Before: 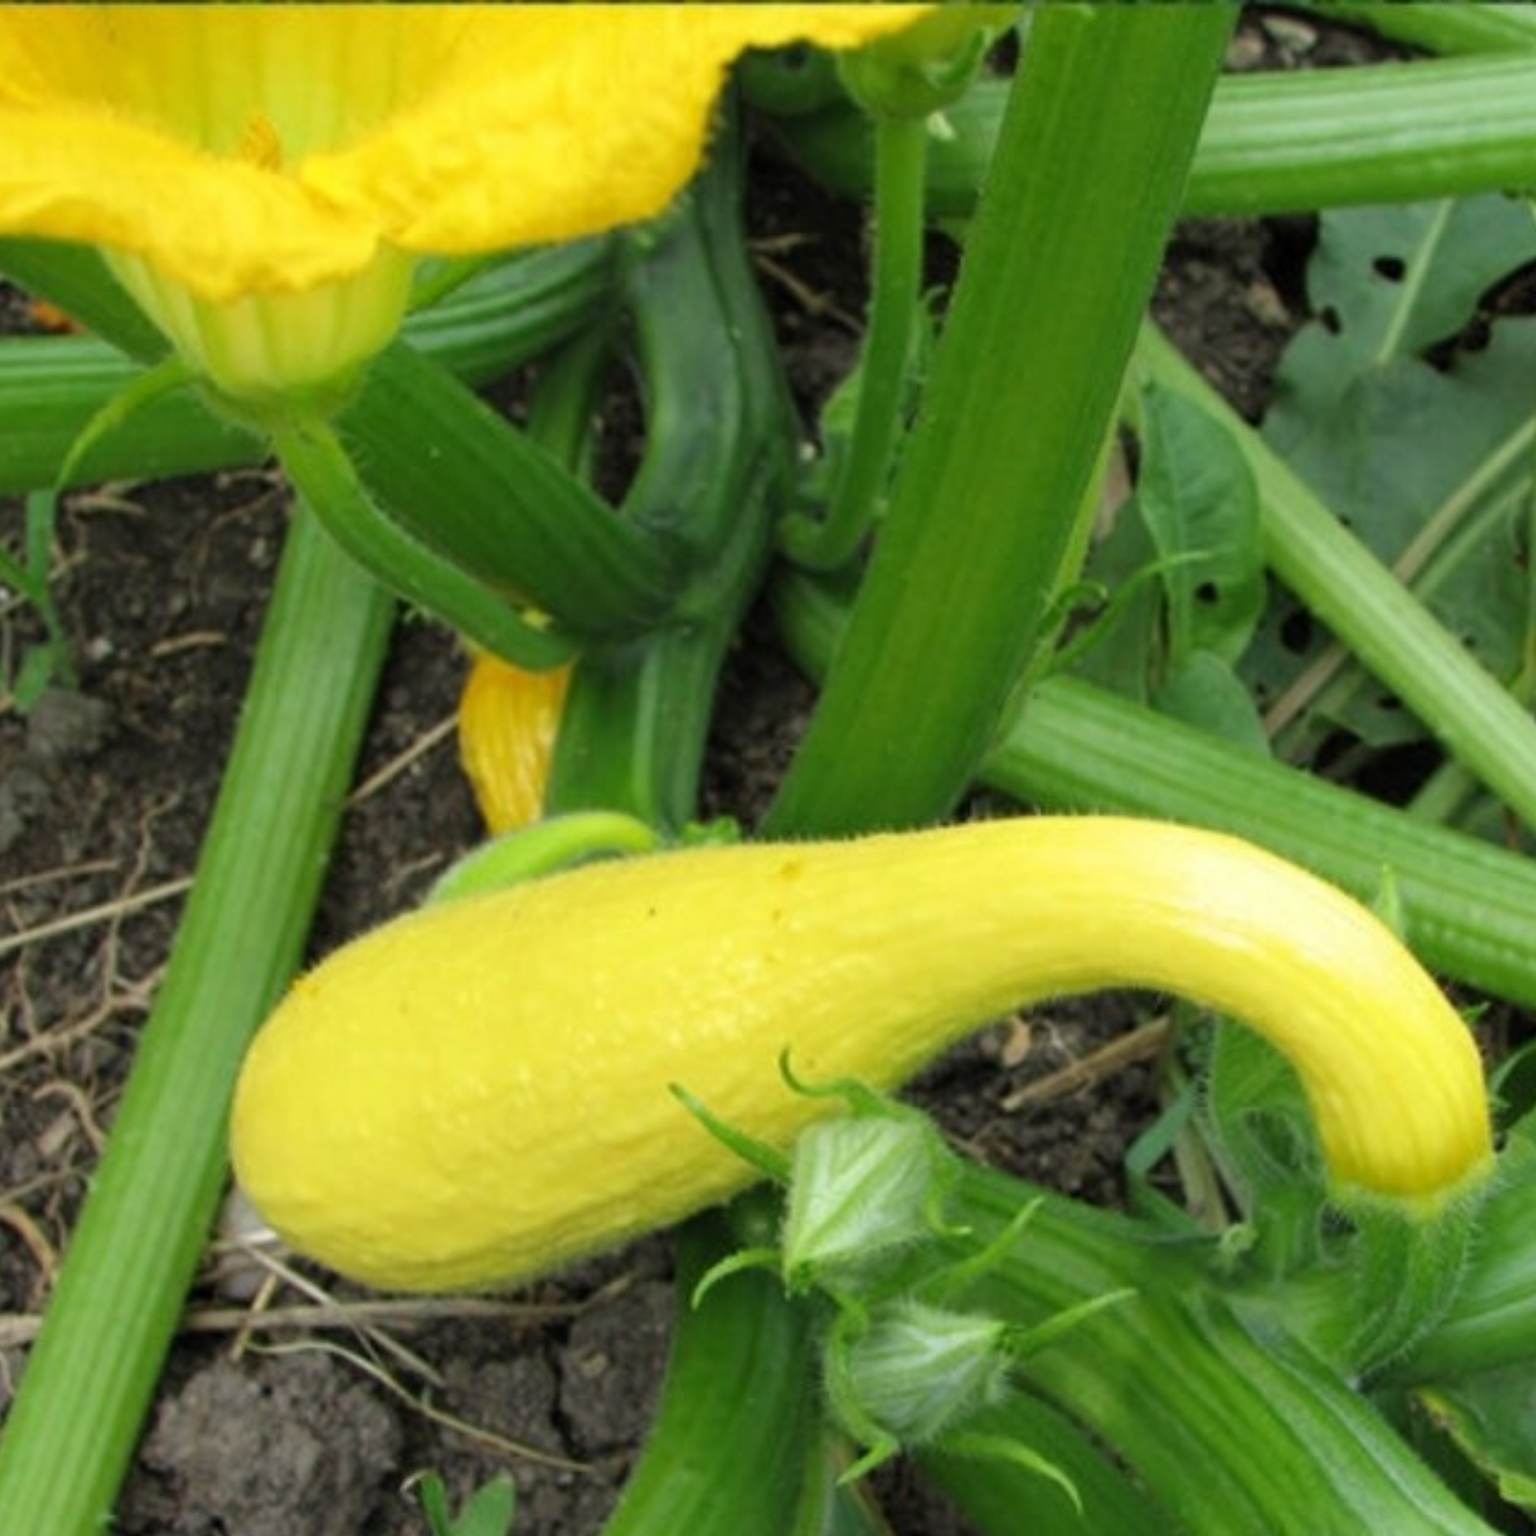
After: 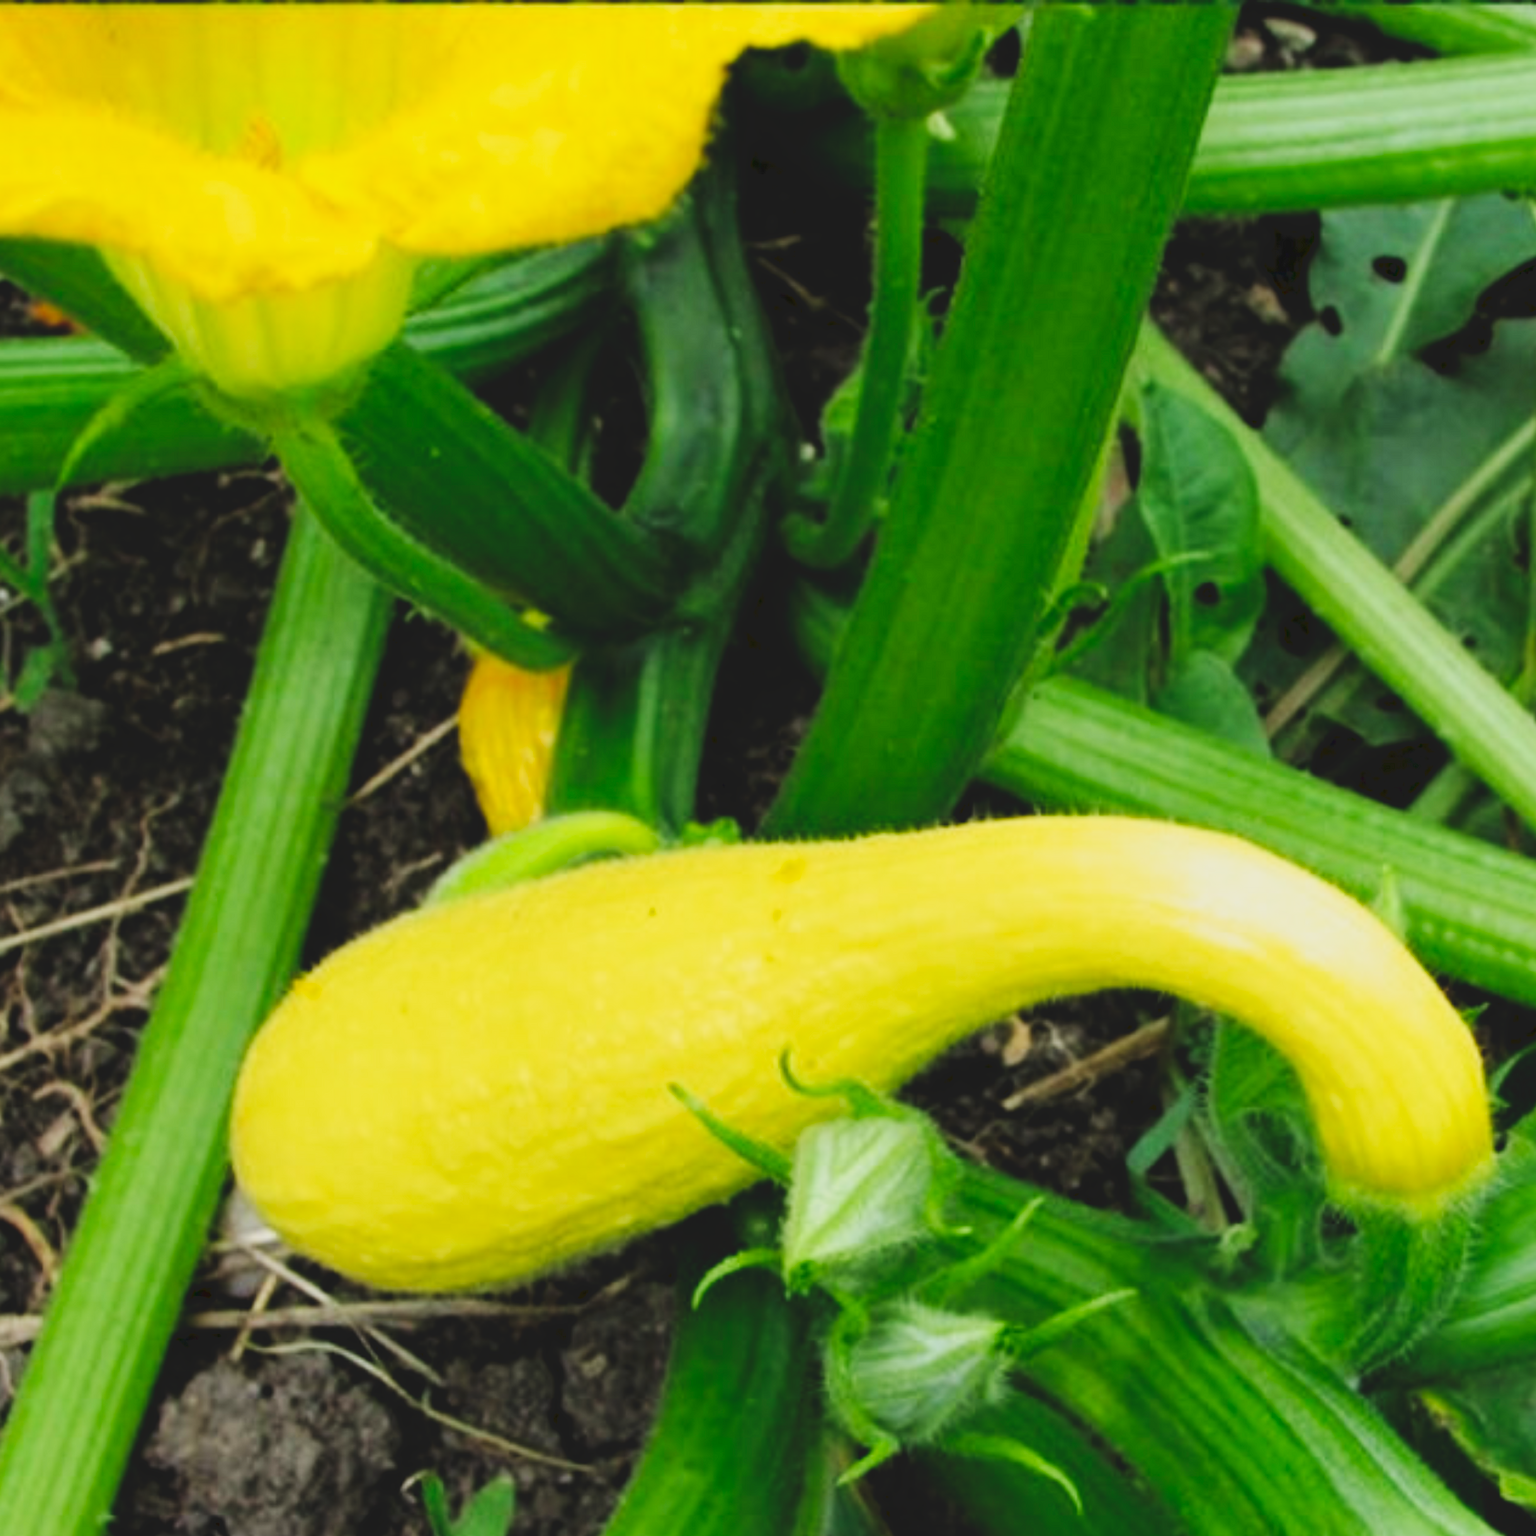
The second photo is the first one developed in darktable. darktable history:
tone curve: curves: ch0 [(0, 0) (0.003, 0.103) (0.011, 0.103) (0.025, 0.105) (0.044, 0.108) (0.069, 0.108) (0.1, 0.111) (0.136, 0.121) (0.177, 0.145) (0.224, 0.174) (0.277, 0.223) (0.335, 0.289) (0.399, 0.374) (0.468, 0.47) (0.543, 0.579) (0.623, 0.687) (0.709, 0.787) (0.801, 0.879) (0.898, 0.942) (1, 1)], preserve colors none
filmic rgb: hardness 4.17
